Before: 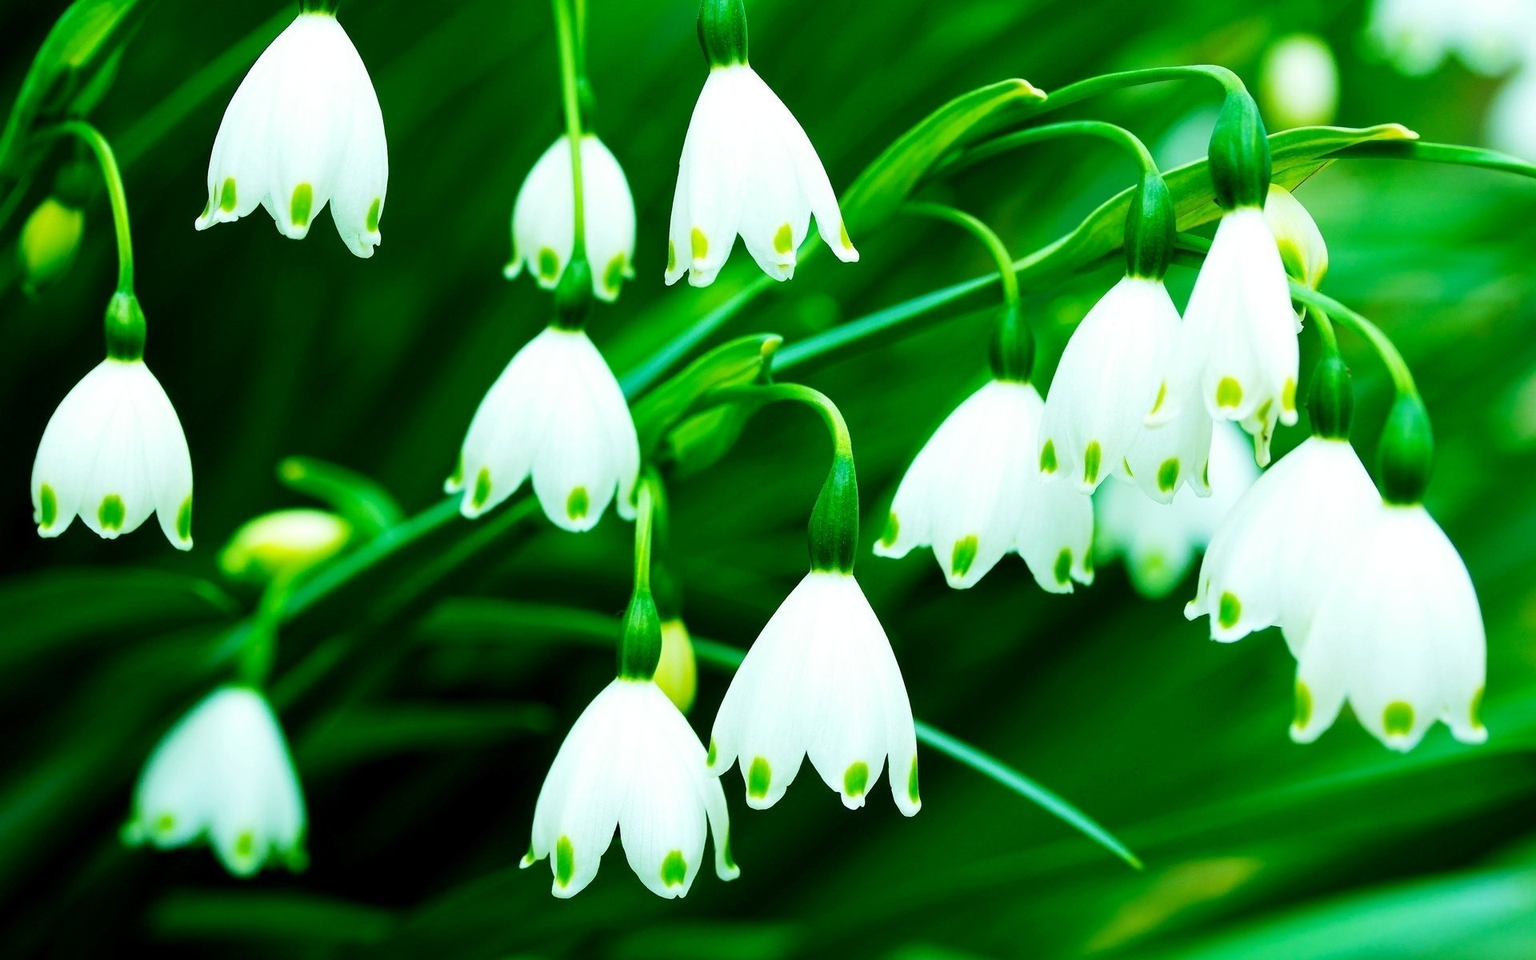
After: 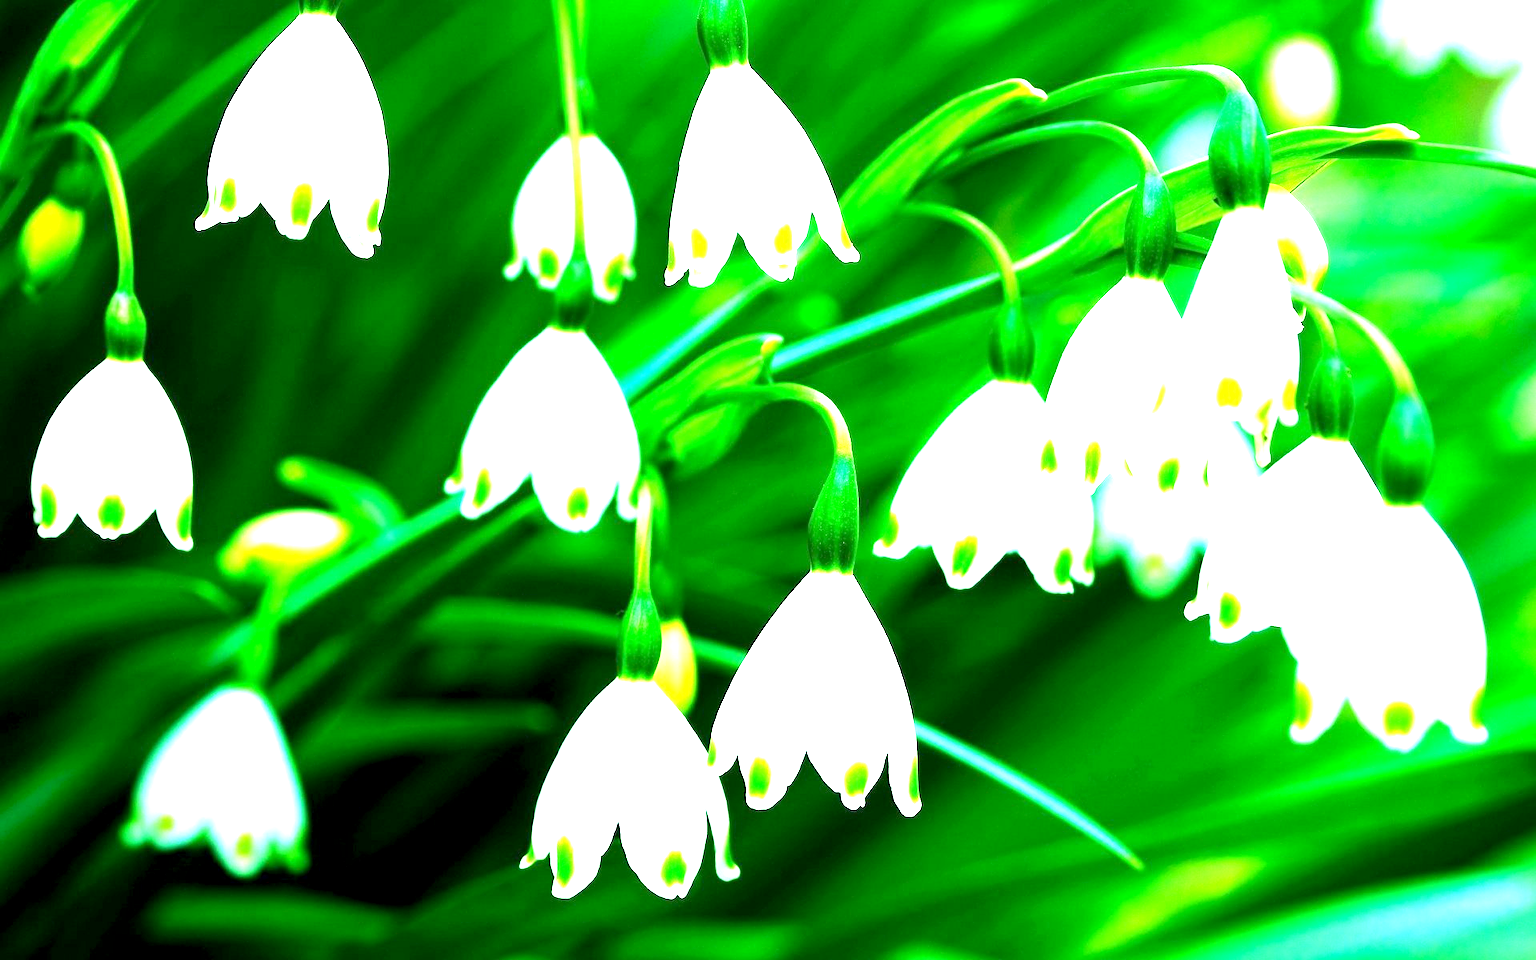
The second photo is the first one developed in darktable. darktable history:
exposure: black level correction 0.001, exposure 1.81 EV, compensate exposure bias true, compensate highlight preservation false
